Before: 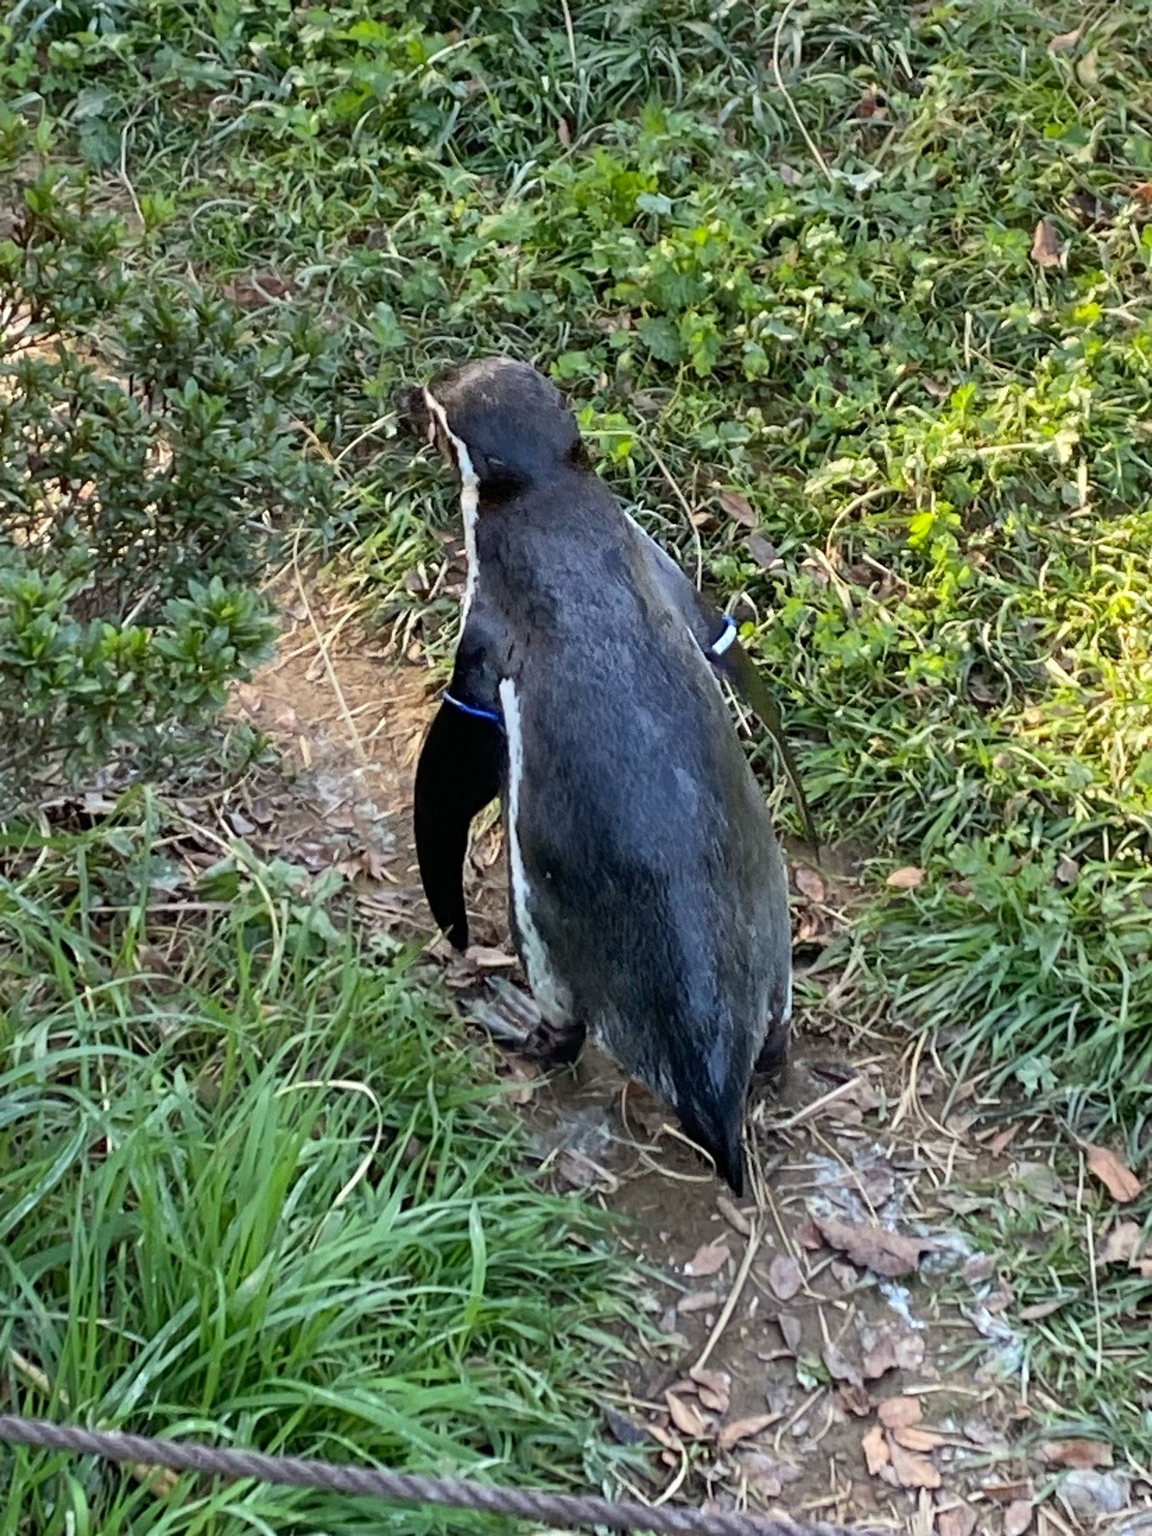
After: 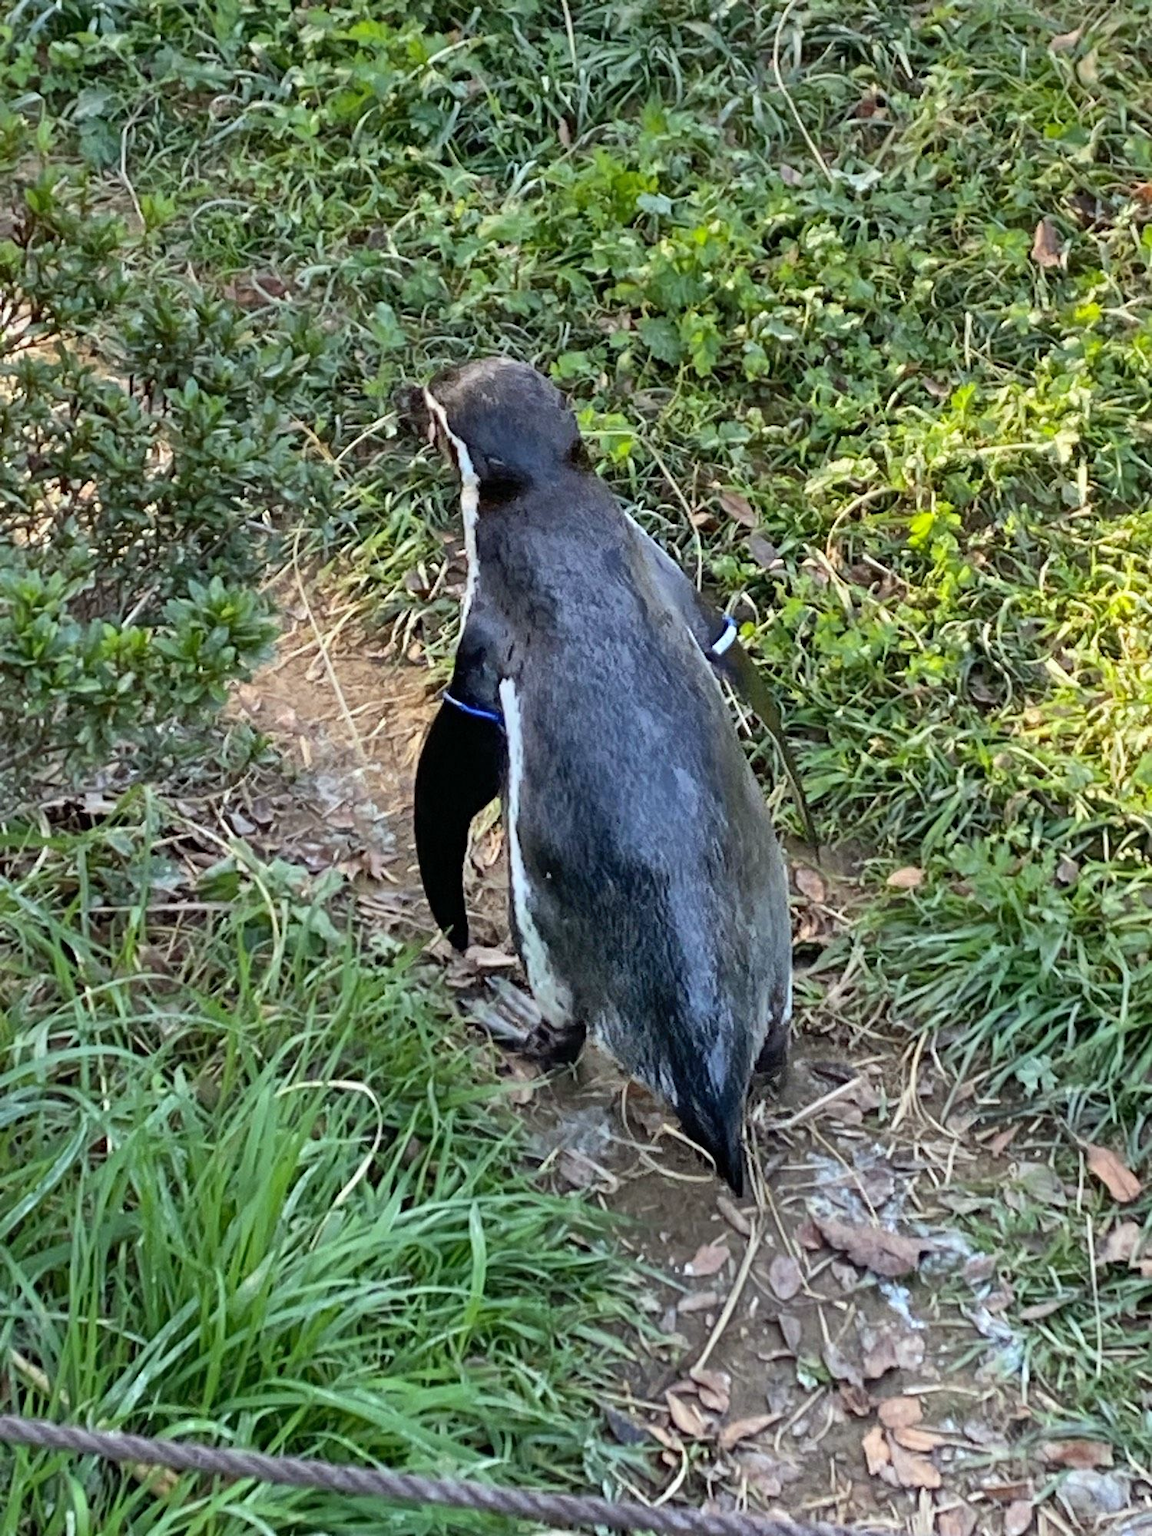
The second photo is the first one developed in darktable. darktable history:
shadows and highlights: shadows 75, highlights -25, soften with gaussian
white balance: red 0.986, blue 1.01
